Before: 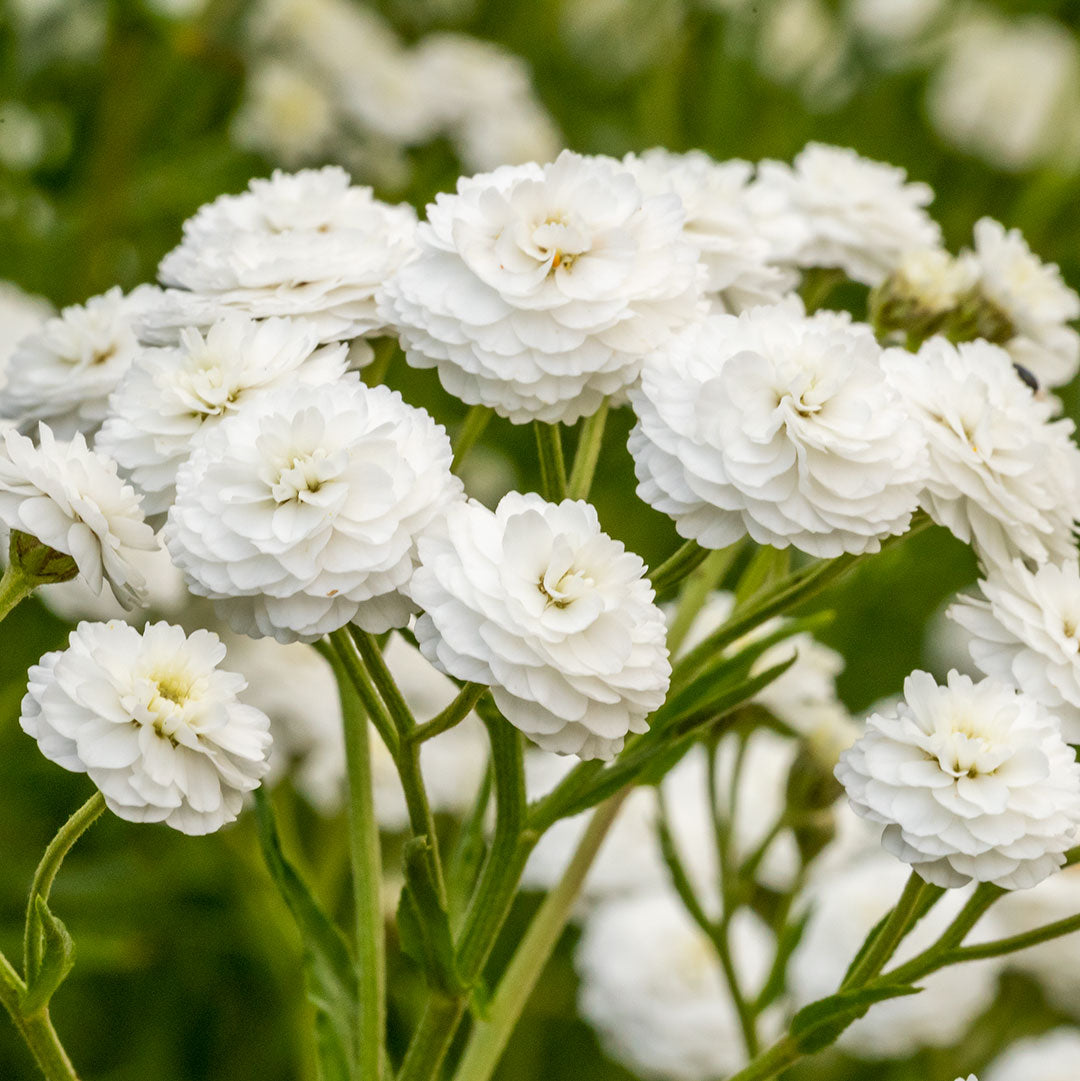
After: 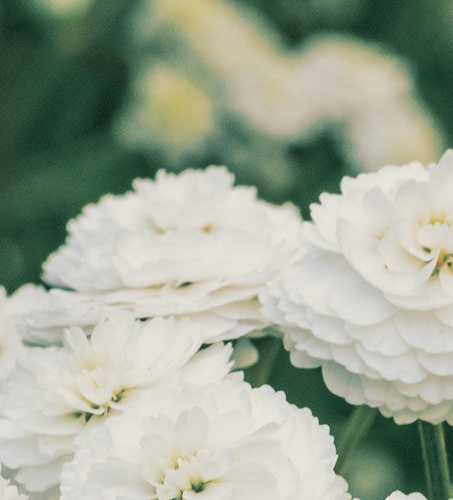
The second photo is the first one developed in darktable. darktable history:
split-toning: shadows › hue 186.43°, highlights › hue 49.29°, compress 30.29%
sigmoid: contrast 1.22, skew 0.65
color contrast: green-magenta contrast 0.85, blue-yellow contrast 1.25, unbound 0
crop and rotate: left 10.817%, top 0.062%, right 47.194%, bottom 53.626%
